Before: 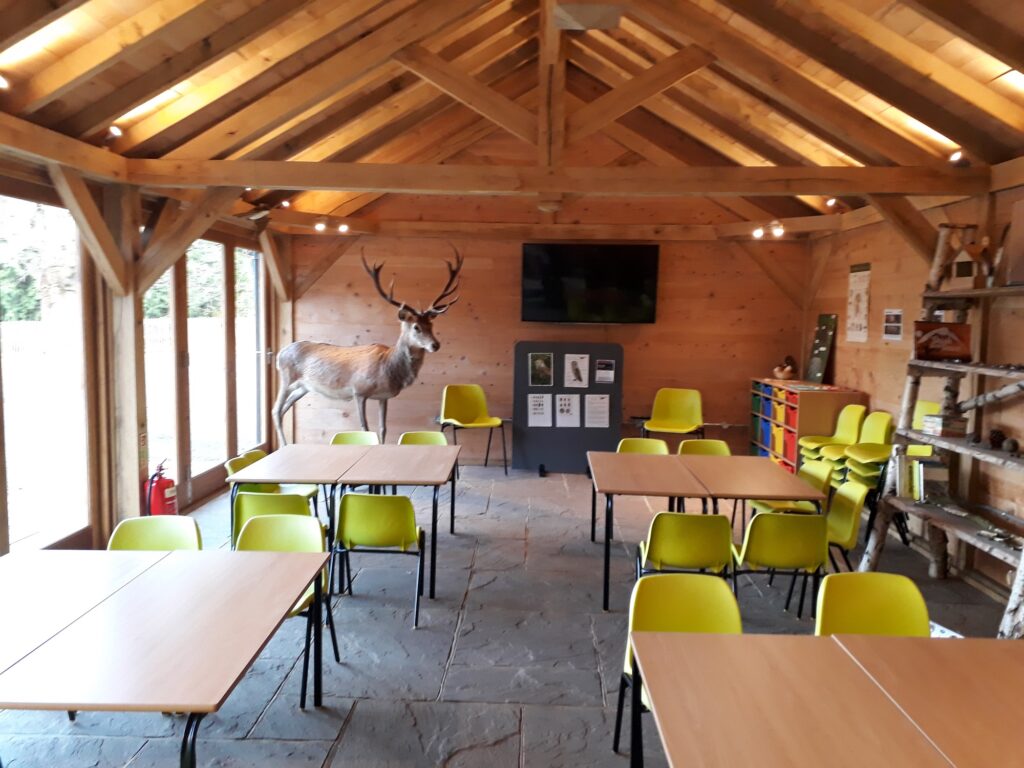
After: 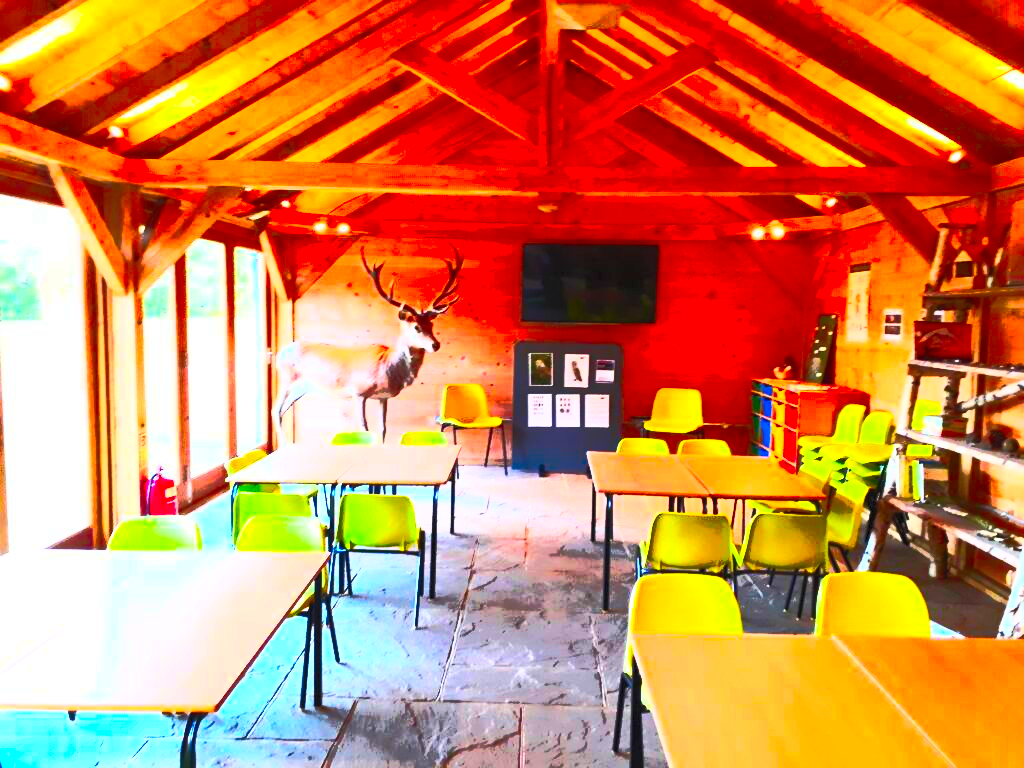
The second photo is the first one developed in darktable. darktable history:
tone curve: curves: ch0 [(0, 0) (0.003, 0.003) (0.011, 0.01) (0.025, 0.023) (0.044, 0.042) (0.069, 0.065) (0.1, 0.094) (0.136, 0.127) (0.177, 0.166) (0.224, 0.211) (0.277, 0.26) (0.335, 0.315) (0.399, 0.375) (0.468, 0.44) (0.543, 0.658) (0.623, 0.718) (0.709, 0.782) (0.801, 0.851) (0.898, 0.923) (1, 1)], color space Lab, linked channels, preserve colors none
contrast brightness saturation: contrast 0.996, brightness 0.997, saturation 0.988
color correction: highlights b* 0.029, saturation 1.76
